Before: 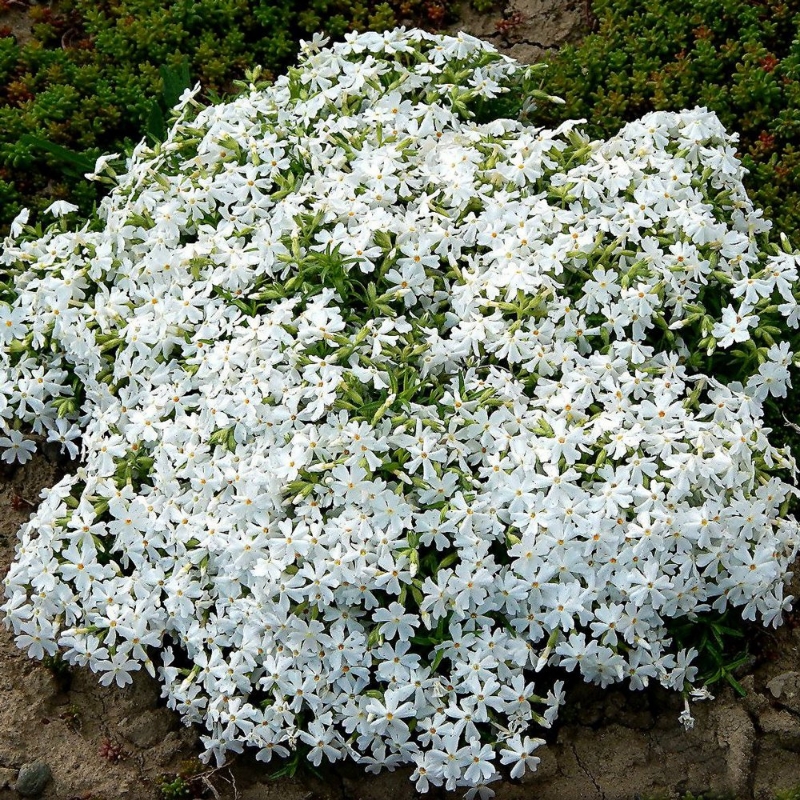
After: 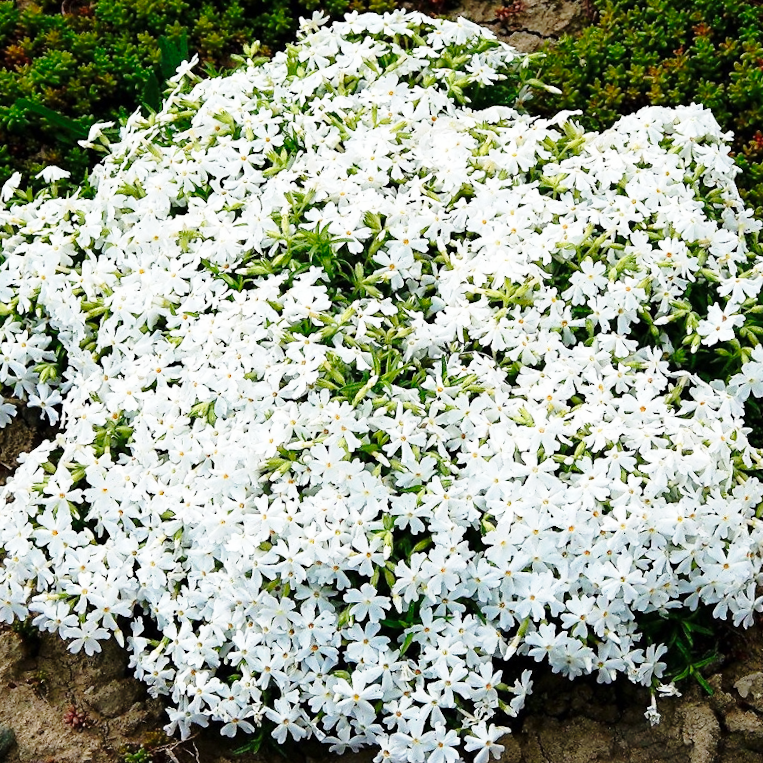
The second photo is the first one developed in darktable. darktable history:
base curve: curves: ch0 [(0, 0) (0.028, 0.03) (0.121, 0.232) (0.46, 0.748) (0.859, 0.968) (1, 1)], preserve colors none
crop and rotate: angle -2.8°
